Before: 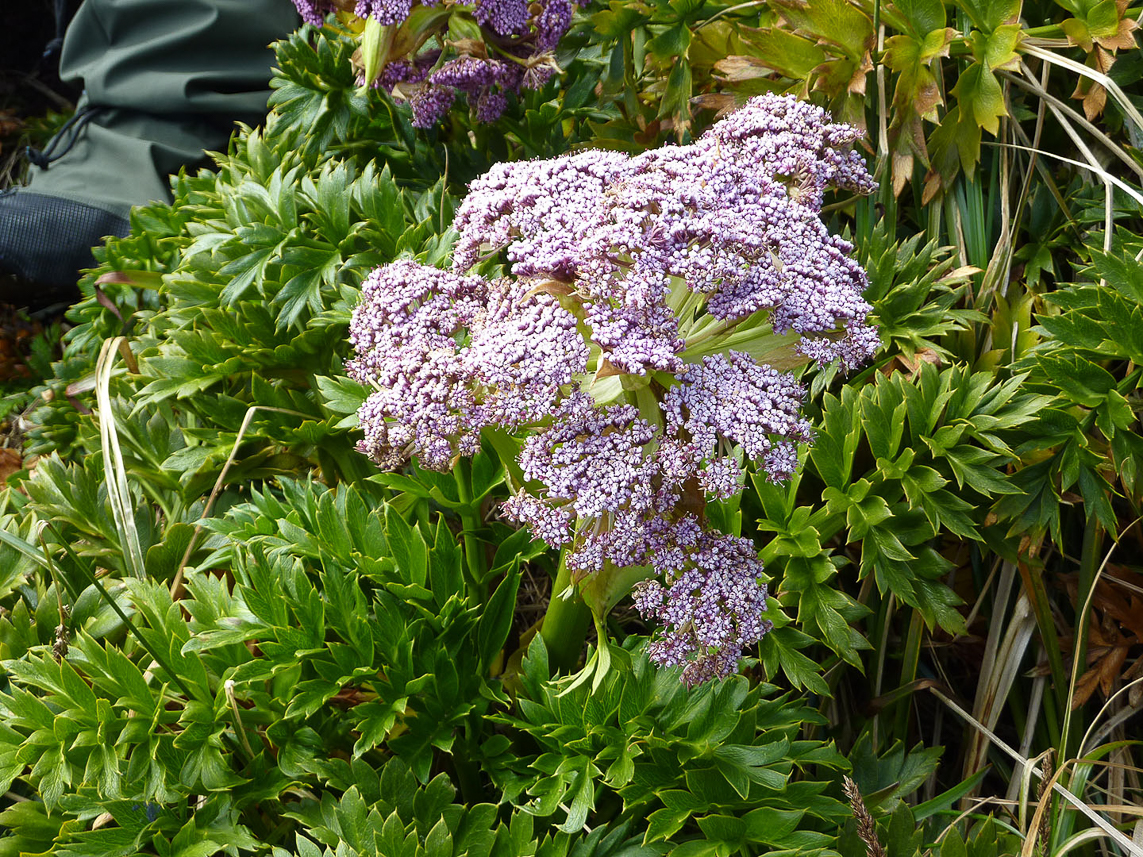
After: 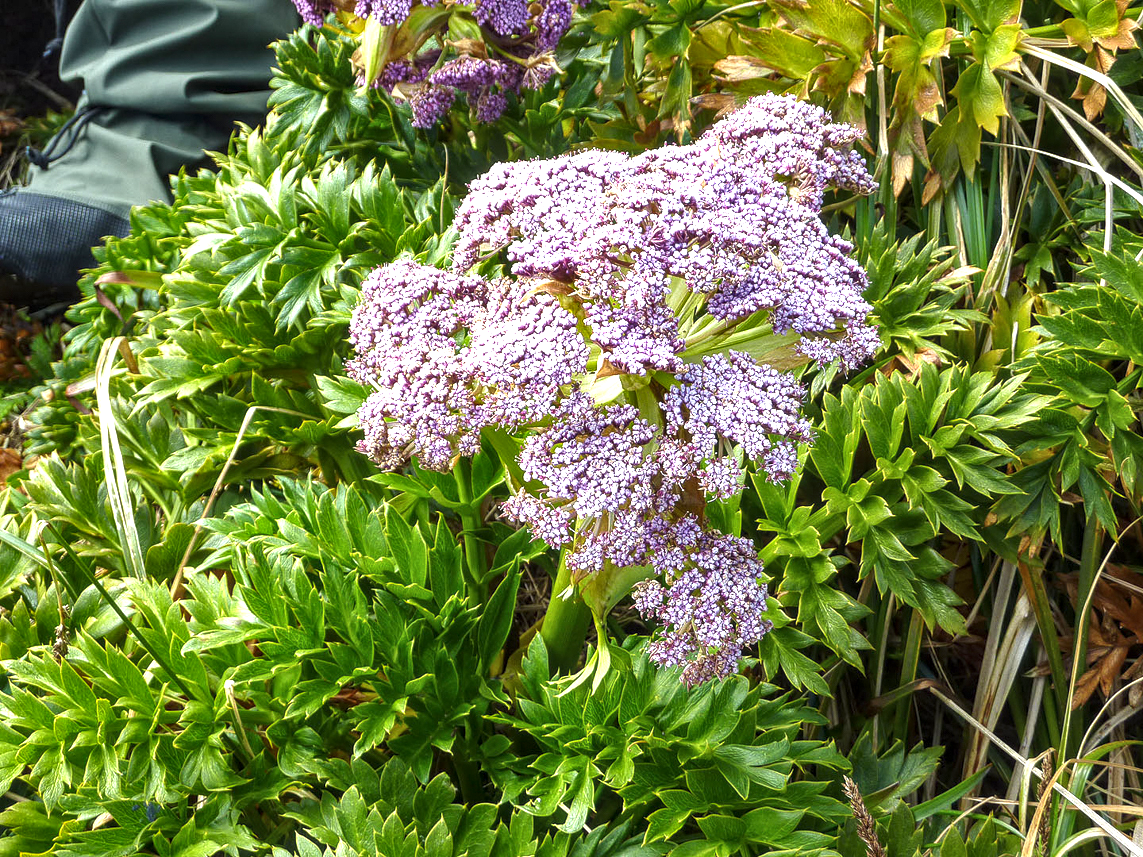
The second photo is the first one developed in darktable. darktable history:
local contrast: on, module defaults
exposure: black level correction 0, exposure 0.895 EV, compensate exposure bias true, compensate highlight preservation false
shadows and highlights: shadows 43.4, white point adjustment -1.37, soften with gaussian
